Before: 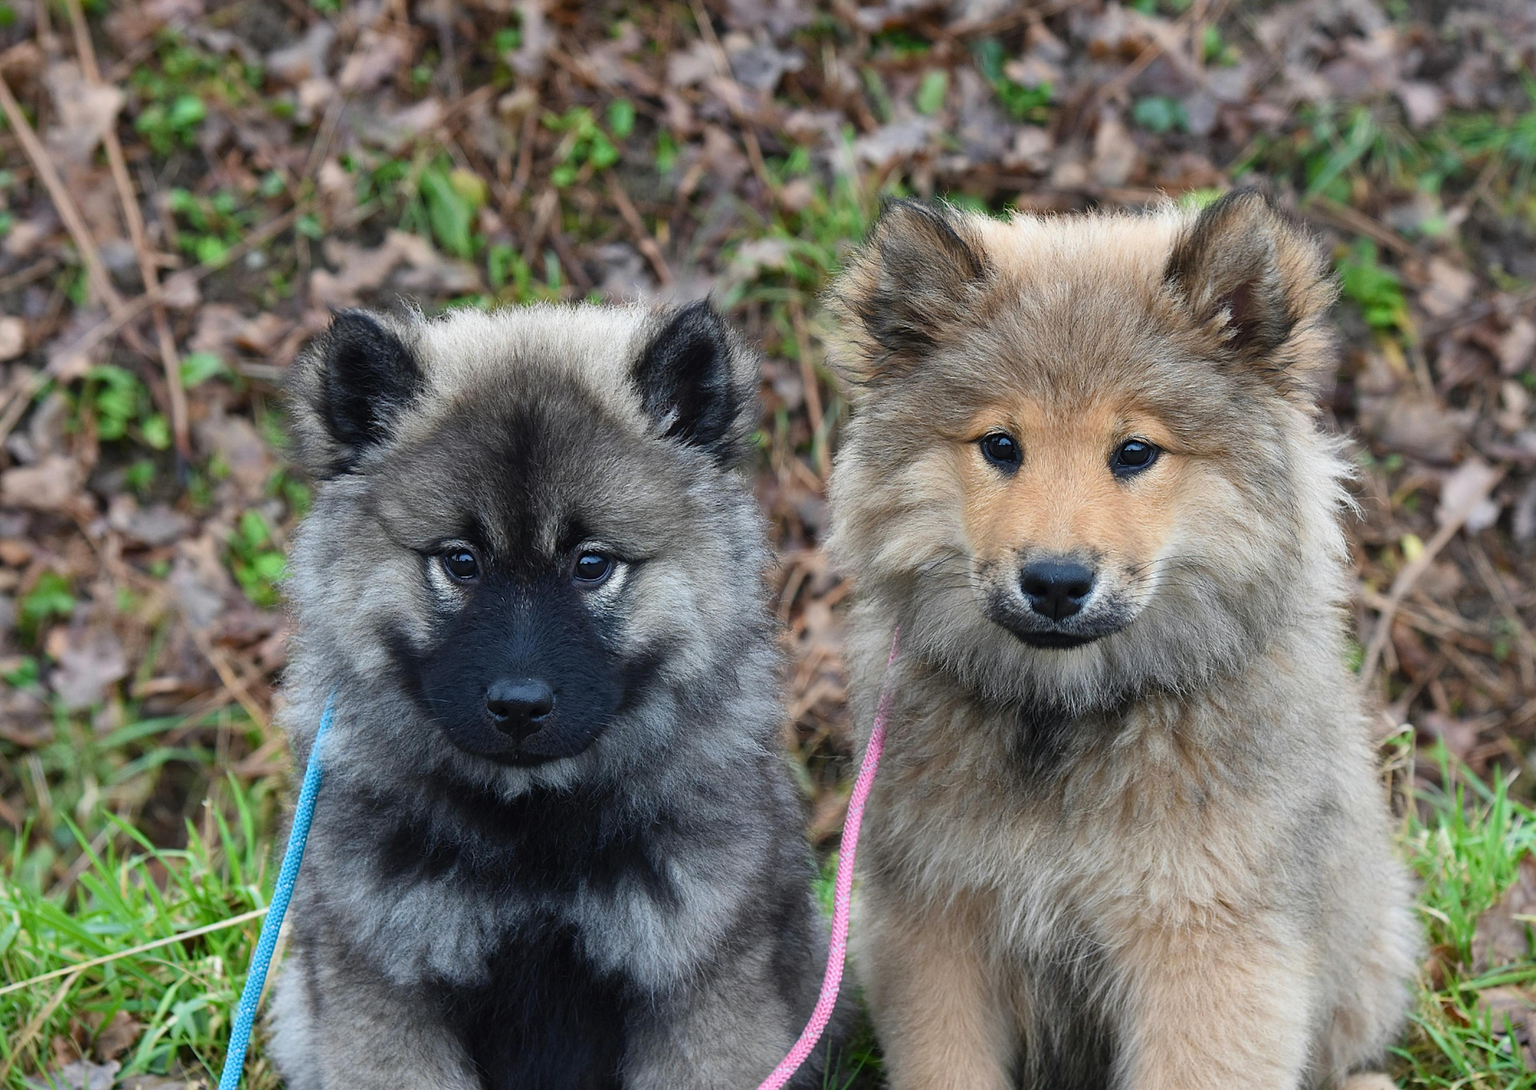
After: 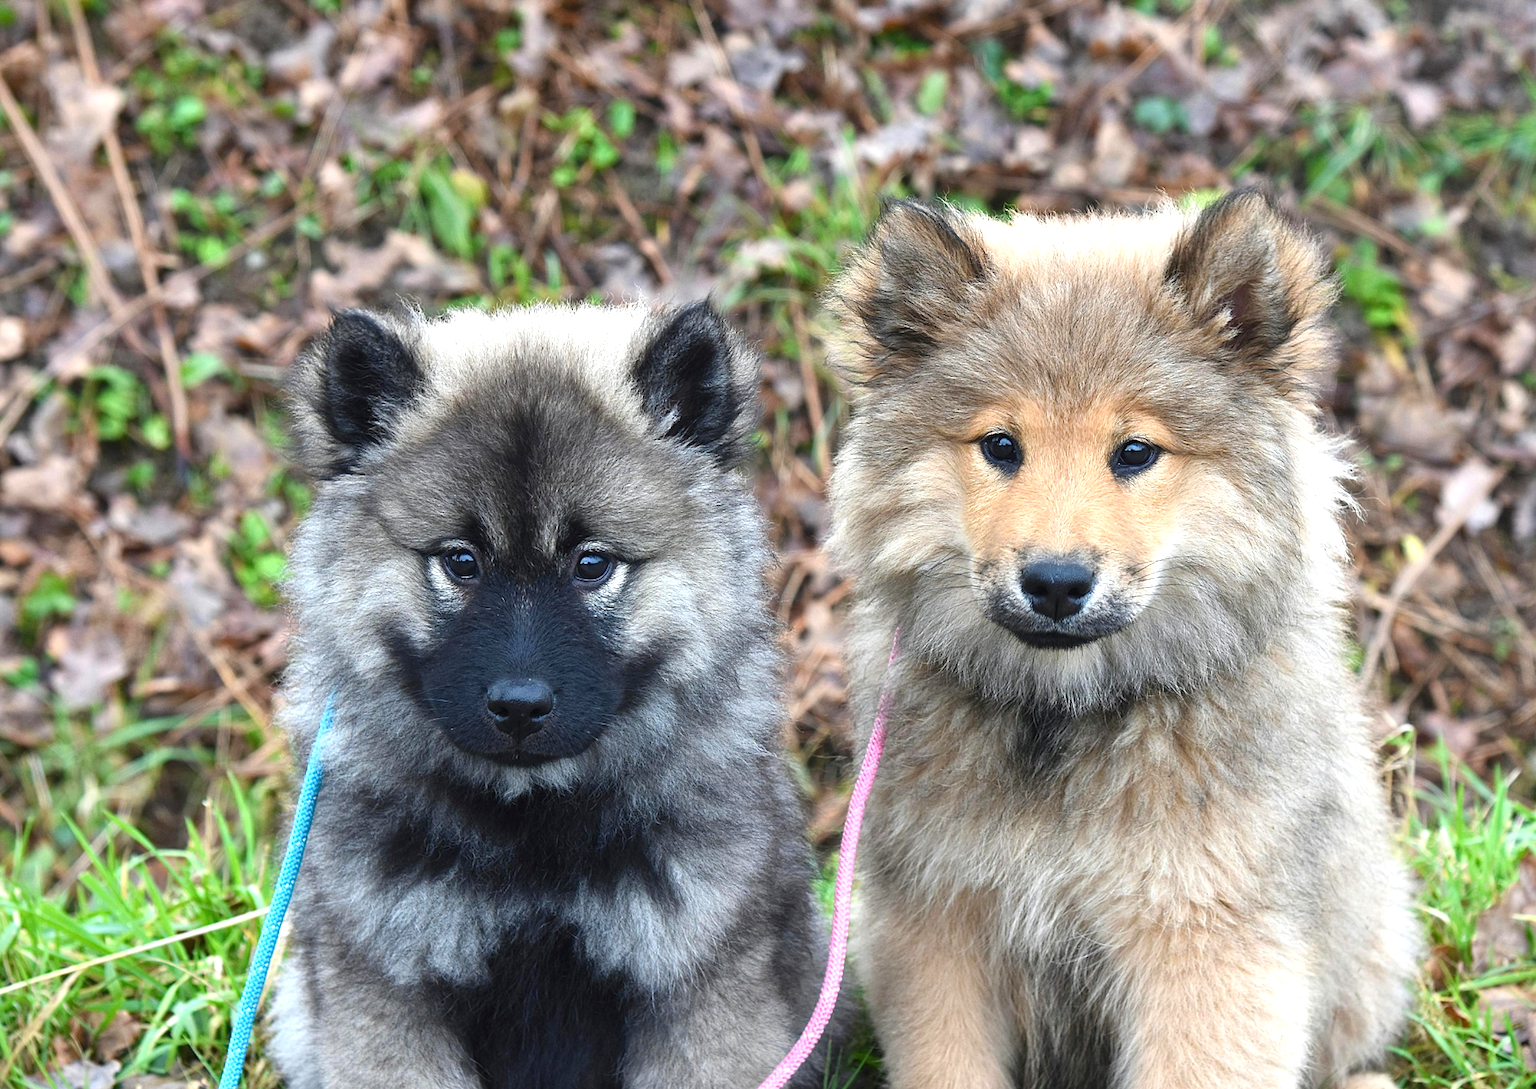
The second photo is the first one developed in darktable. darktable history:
exposure: exposure 0.777 EV, compensate exposure bias true, compensate highlight preservation false
